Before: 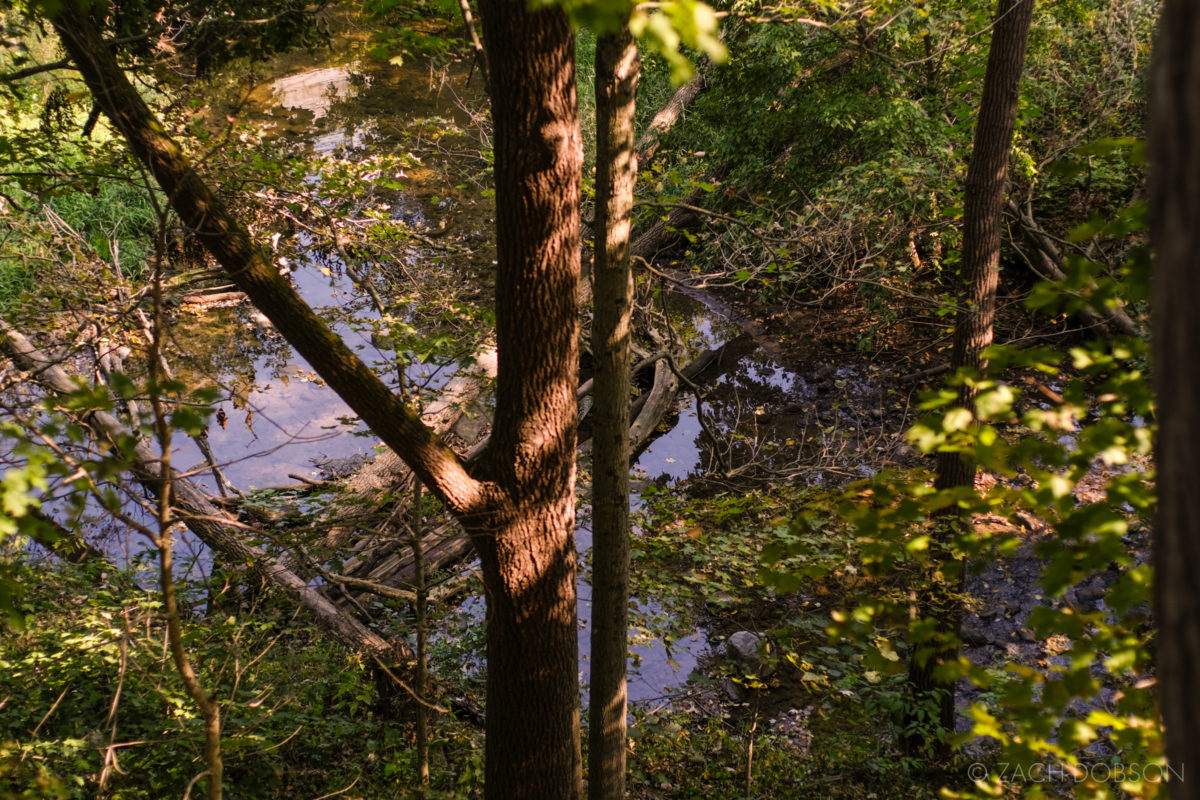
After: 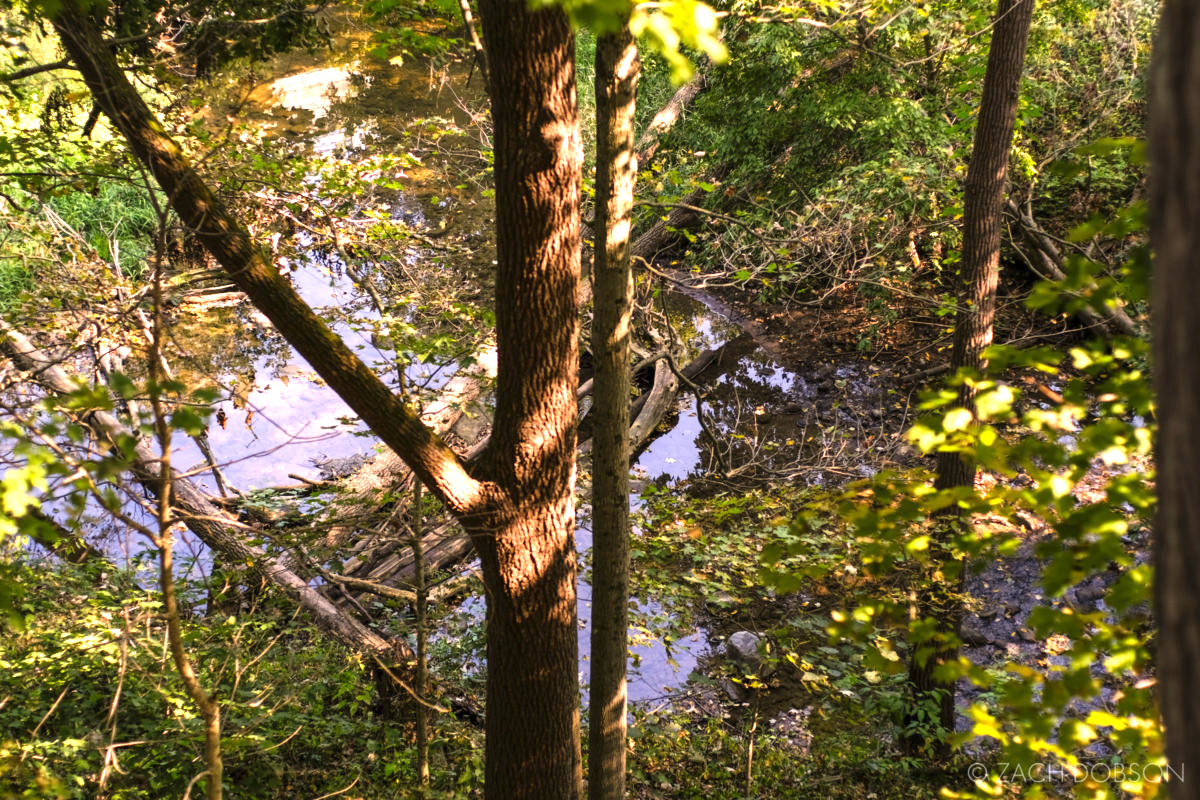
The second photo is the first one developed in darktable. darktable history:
exposure: exposure 1.238 EV, compensate exposure bias true, compensate highlight preservation false
